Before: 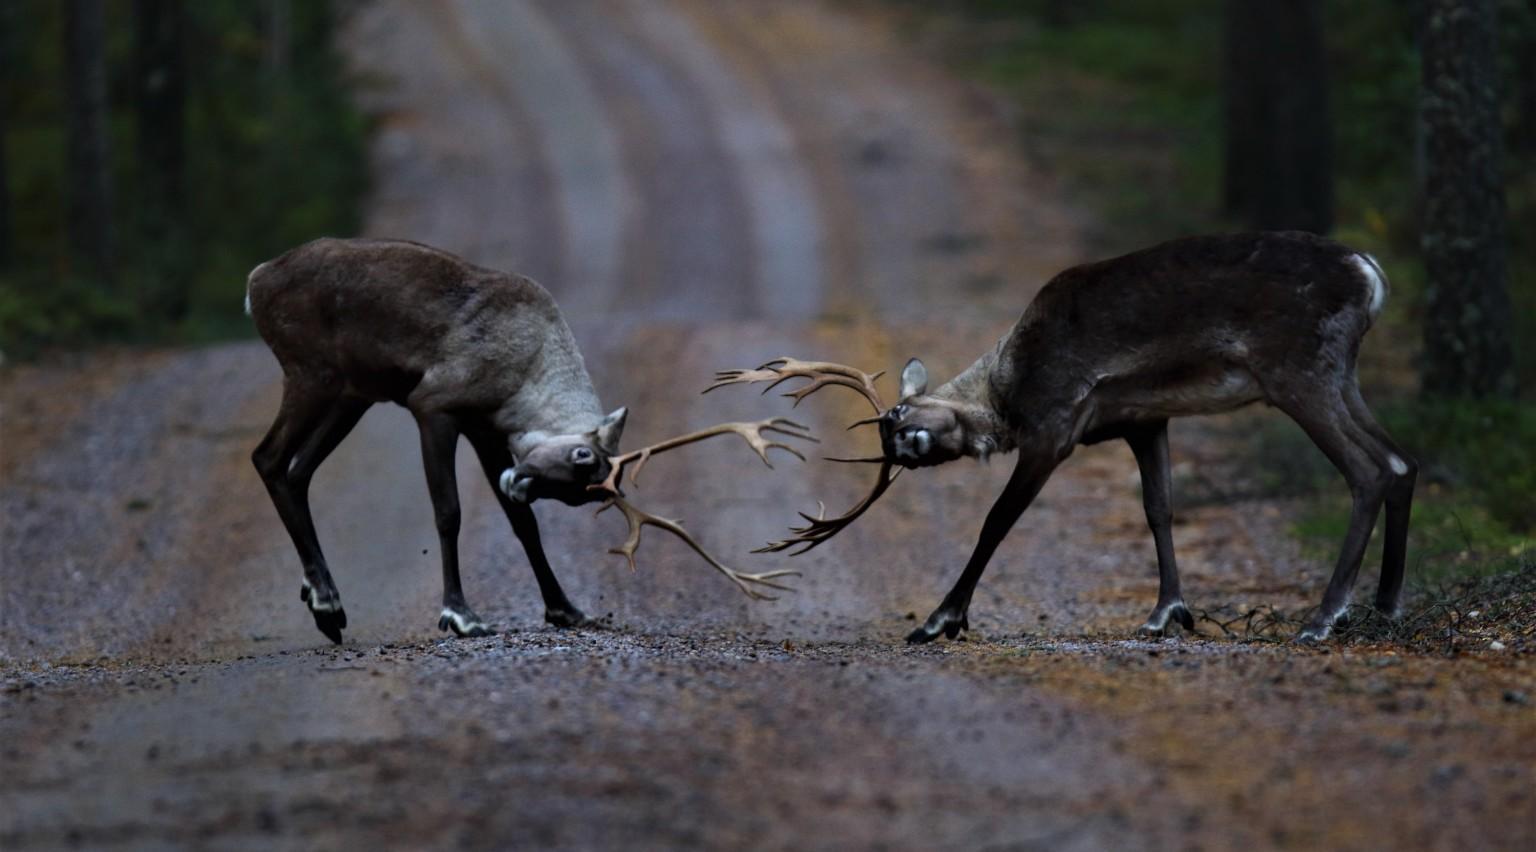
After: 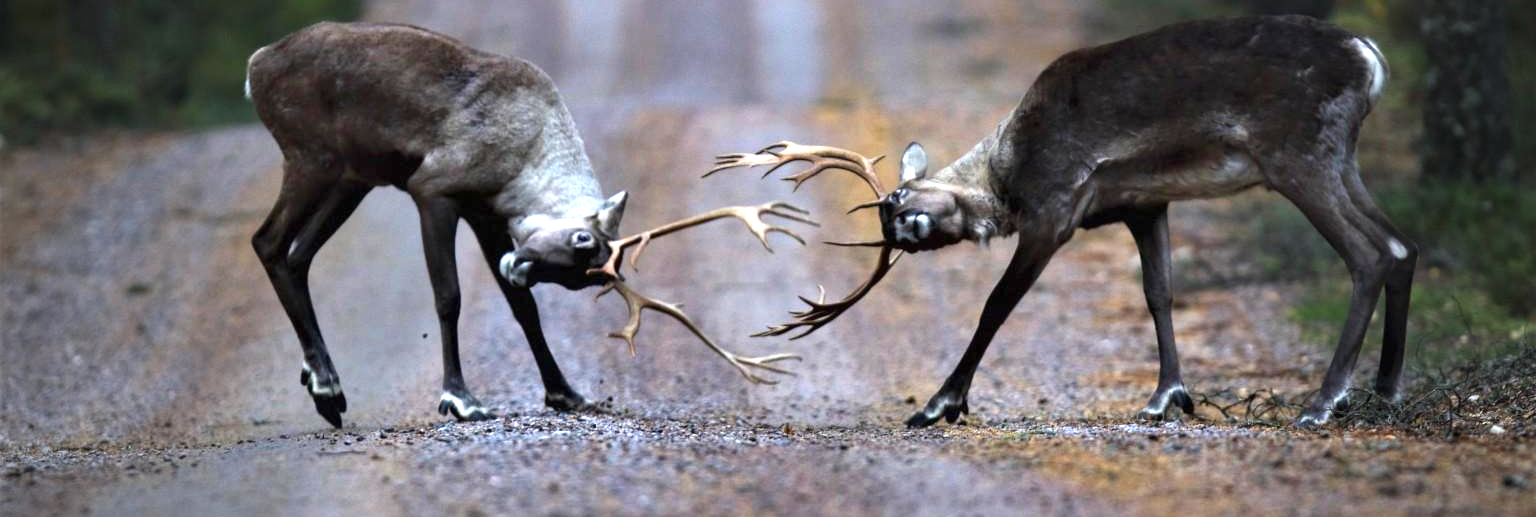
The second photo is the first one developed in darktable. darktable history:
crop and rotate: top 25.357%, bottom 13.942%
vignetting: fall-off start 97%, fall-off radius 100%, width/height ratio 0.609, unbound false
exposure: black level correction 0, exposure 1.55 EV, compensate exposure bias true, compensate highlight preservation false
